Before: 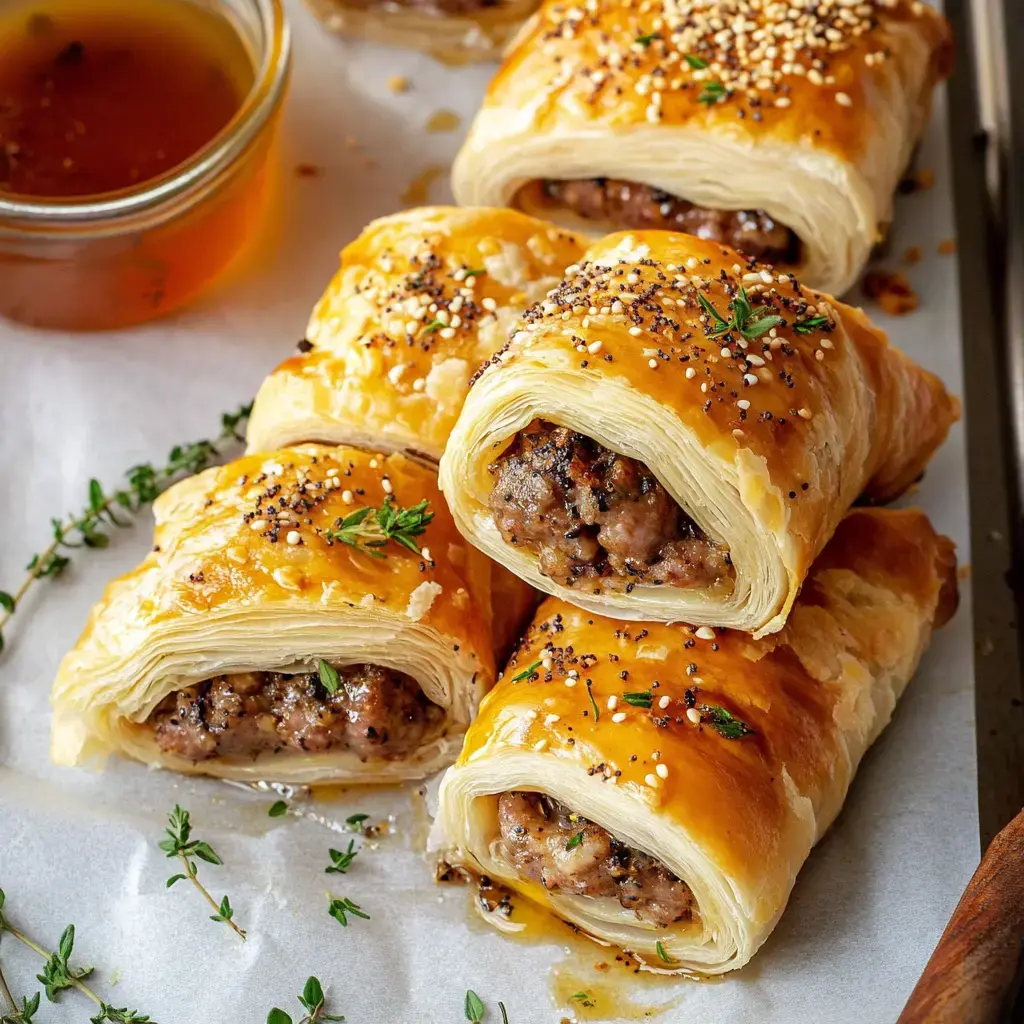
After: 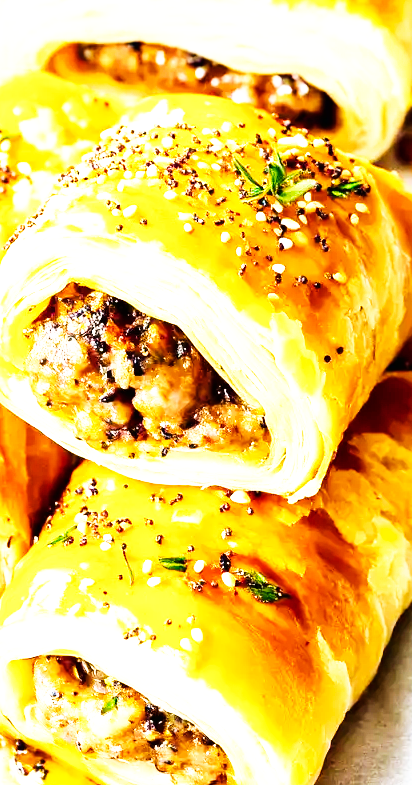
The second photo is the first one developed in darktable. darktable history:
crop: left 45.493%, top 13.315%, right 14.242%, bottom 9.963%
shadows and highlights: radius 332.52, shadows 53.3, highlights -98.22, compress 94.34%, soften with gaussian
exposure: black level correction 0, exposure 0.498 EV, compensate exposure bias true, compensate highlight preservation false
color balance rgb: shadows lift › chroma 2.057%, shadows lift › hue 217.01°, highlights gain › chroma 0.189%, highlights gain › hue 330.59°, perceptual saturation grading › global saturation 0.189%, perceptual saturation grading › mid-tones 11.293%, perceptual brilliance grading › highlights 11.519%, global vibrance 50.691%
contrast brightness saturation: contrast 0.111, saturation -0.171
tone equalizer: -8 EV -0.43 EV, -7 EV -0.396 EV, -6 EV -0.306 EV, -5 EV -0.193 EV, -3 EV 0.201 EV, -2 EV 0.357 EV, -1 EV 0.364 EV, +0 EV 0.419 EV
base curve: curves: ch0 [(0, 0) (0.007, 0.004) (0.027, 0.03) (0.046, 0.07) (0.207, 0.54) (0.442, 0.872) (0.673, 0.972) (1, 1)], preserve colors none
